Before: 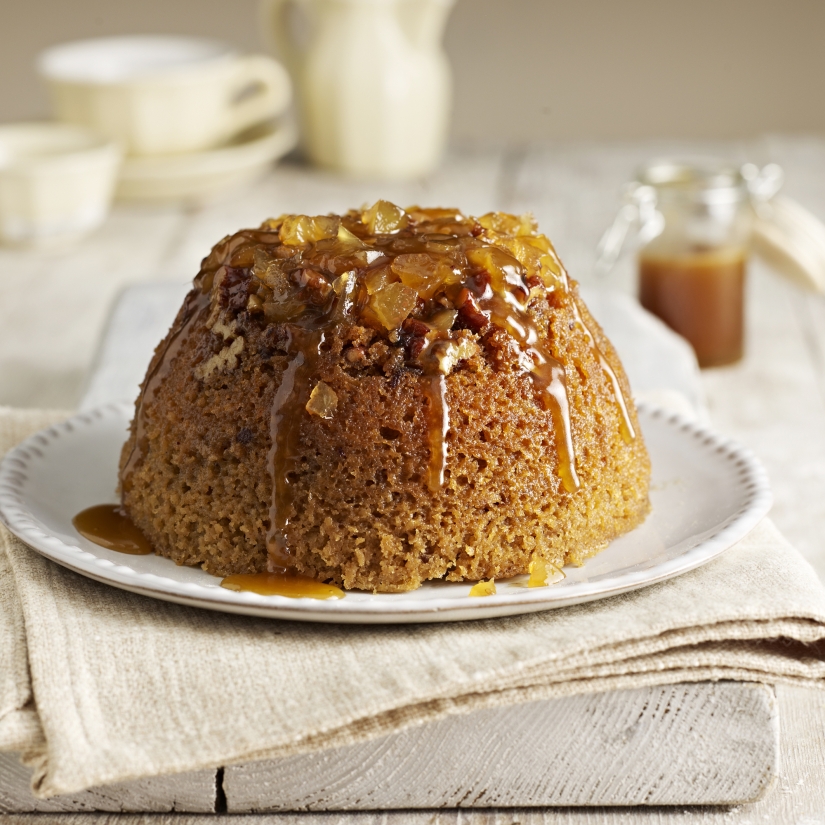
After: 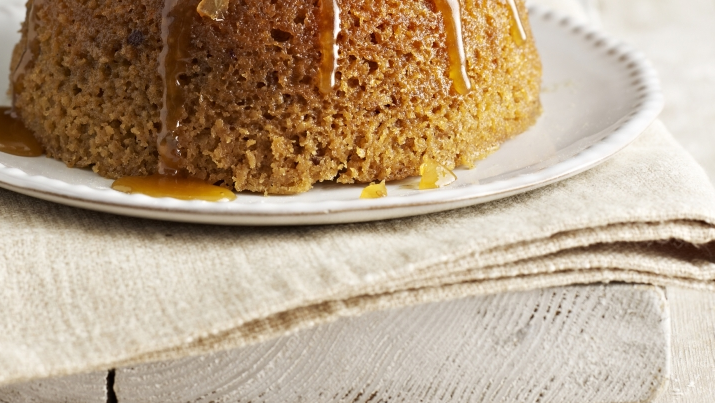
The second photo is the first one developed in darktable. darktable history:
crop and rotate: left 13.32%, top 48.286%, bottom 2.841%
base curve: preserve colors none
